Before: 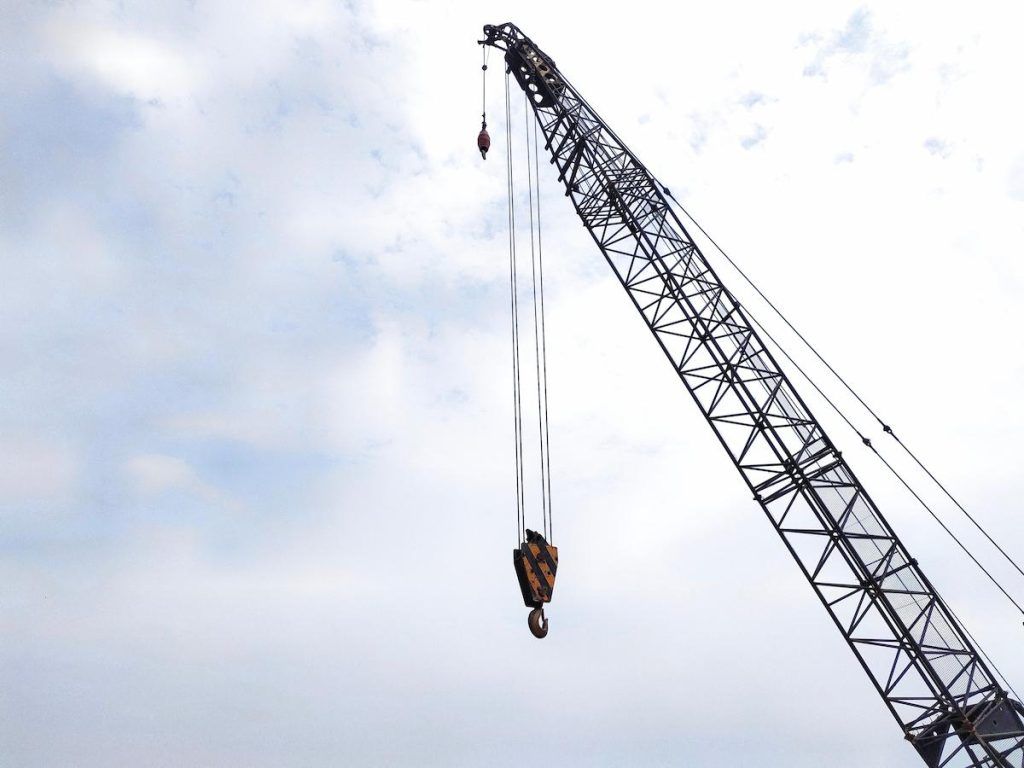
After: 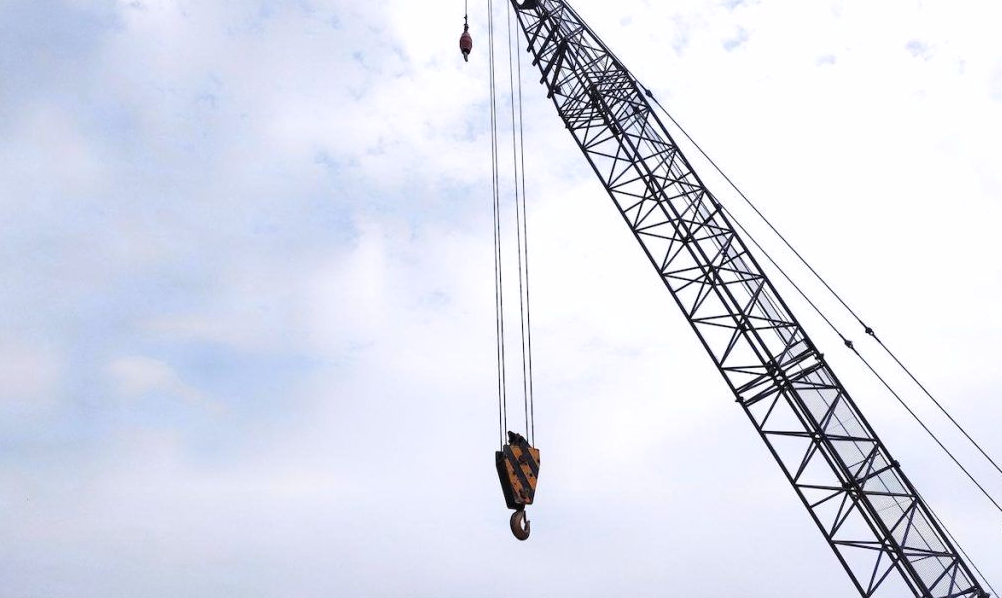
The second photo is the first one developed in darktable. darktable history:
white balance: red 1.004, blue 1.024
crop and rotate: left 1.814%, top 12.818%, right 0.25%, bottom 9.225%
